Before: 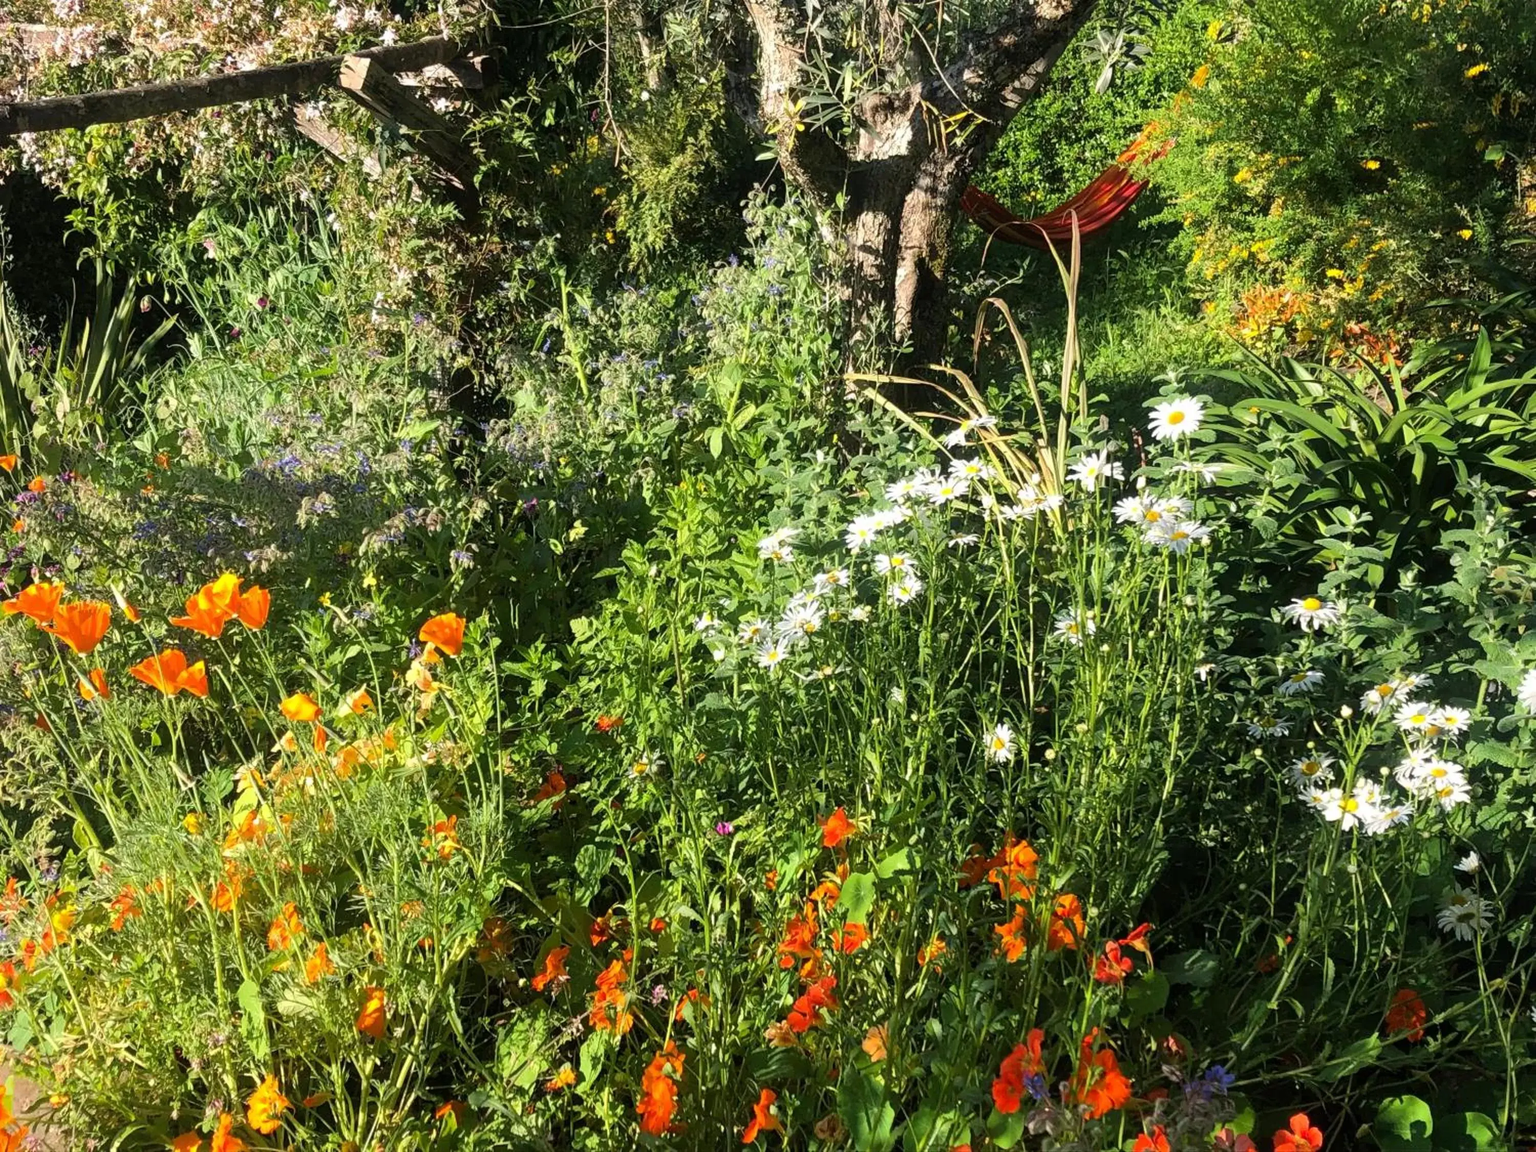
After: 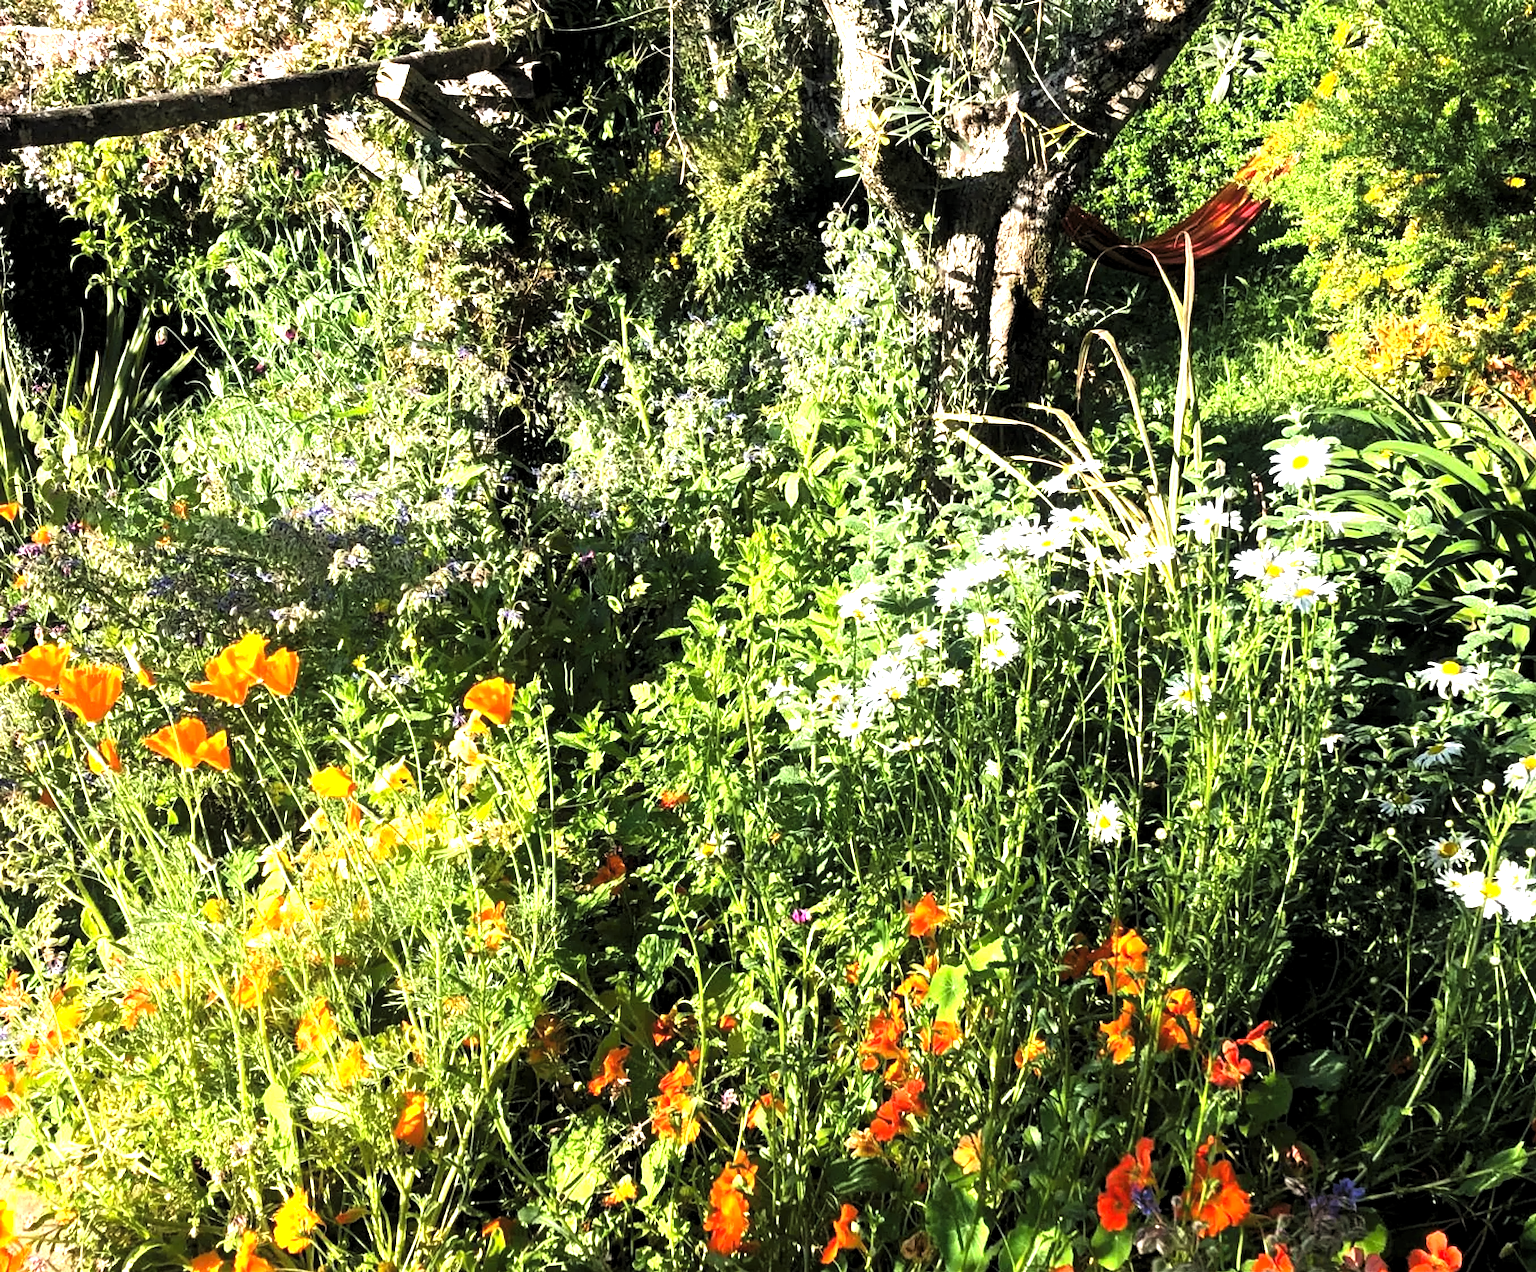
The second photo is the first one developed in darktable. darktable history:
haze removal: compatibility mode true, adaptive false
exposure: black level correction -0.002, exposure 1.335 EV, compensate highlight preservation false
levels: levels [0.116, 0.574, 1]
contrast brightness saturation: contrast 0.033, brightness -0.034
crop: right 9.517%, bottom 0.045%
